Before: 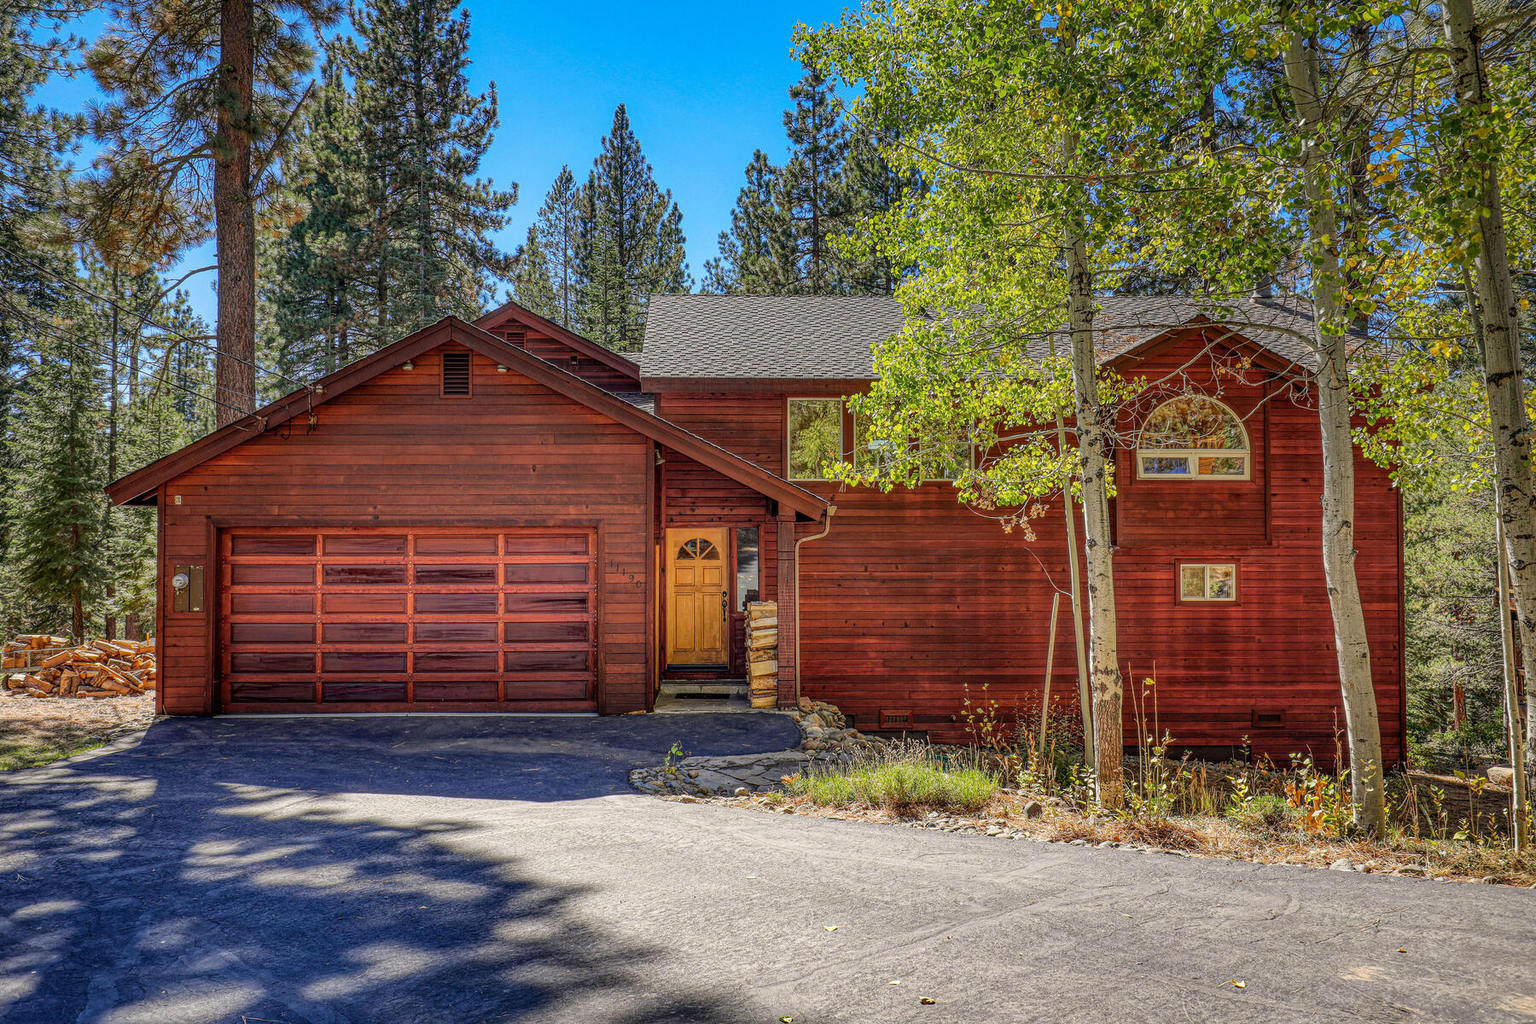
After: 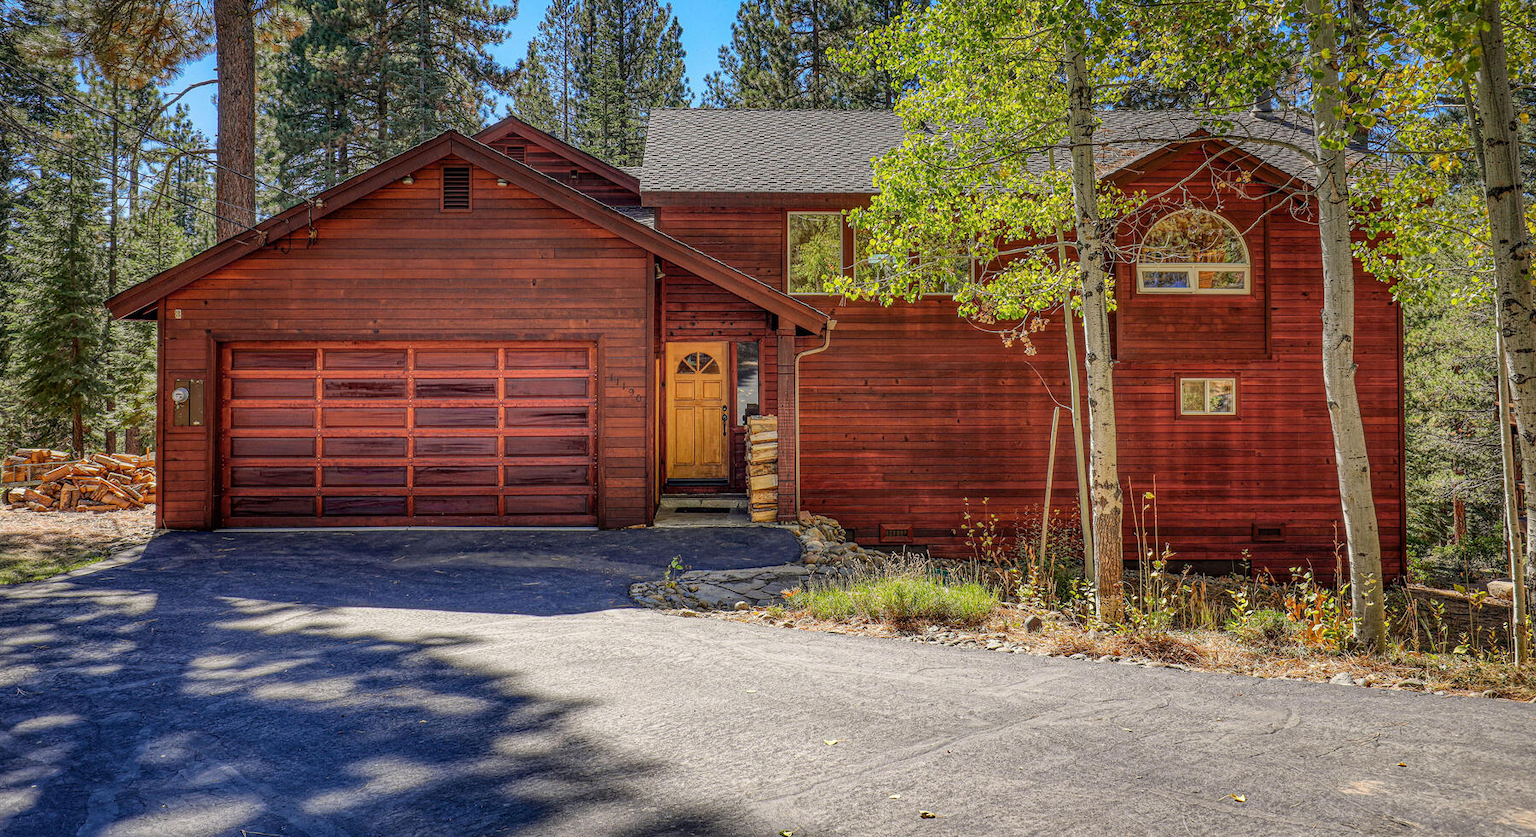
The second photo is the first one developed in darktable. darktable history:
crop and rotate: top 18.245%
